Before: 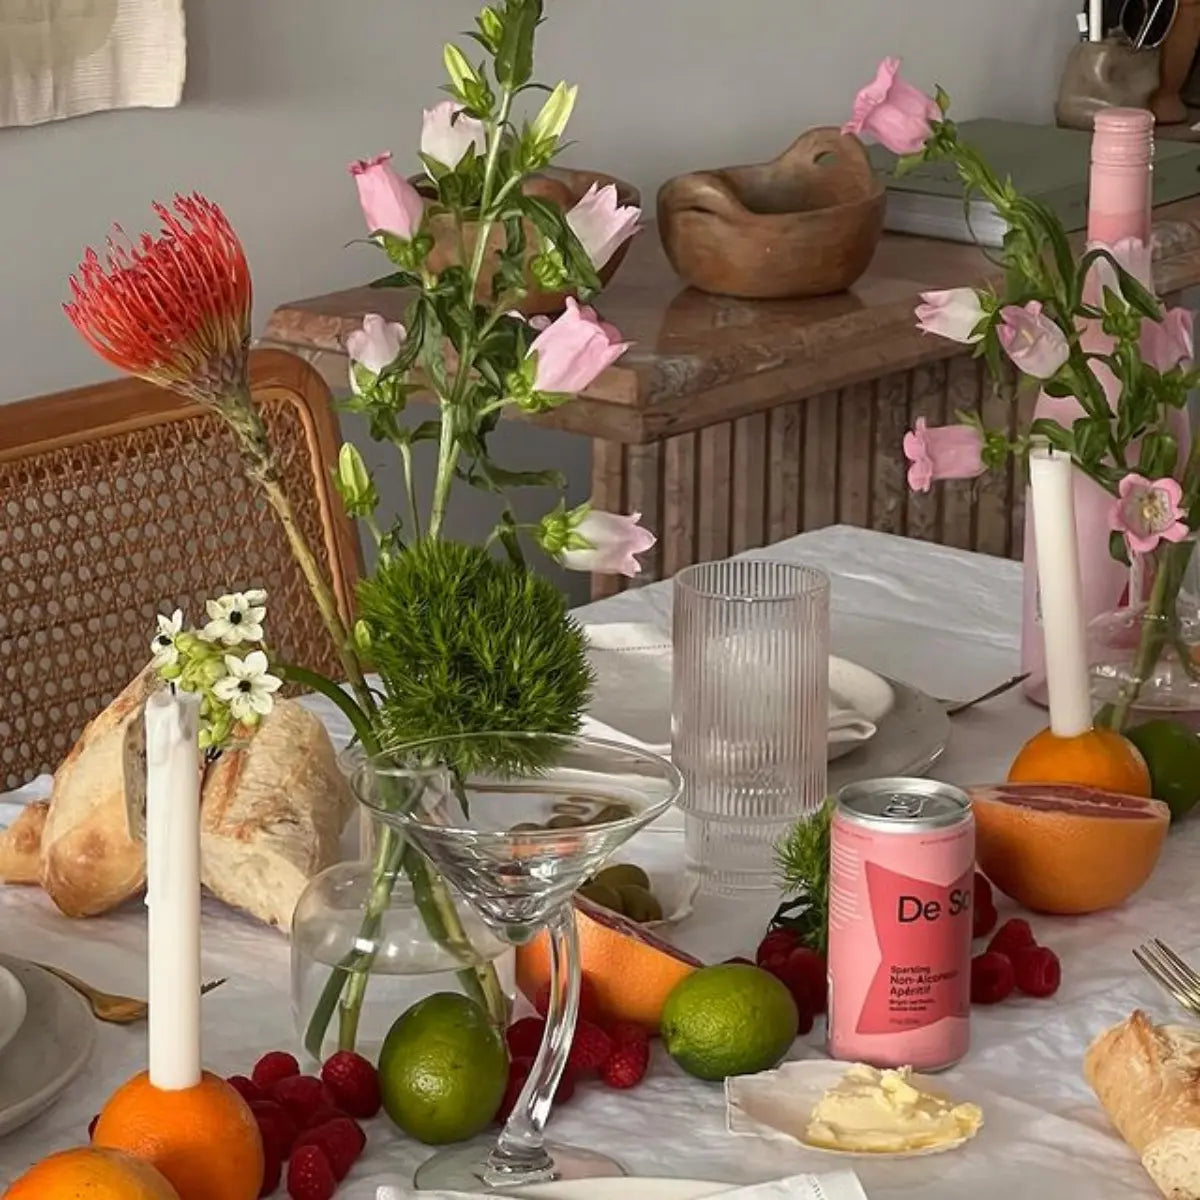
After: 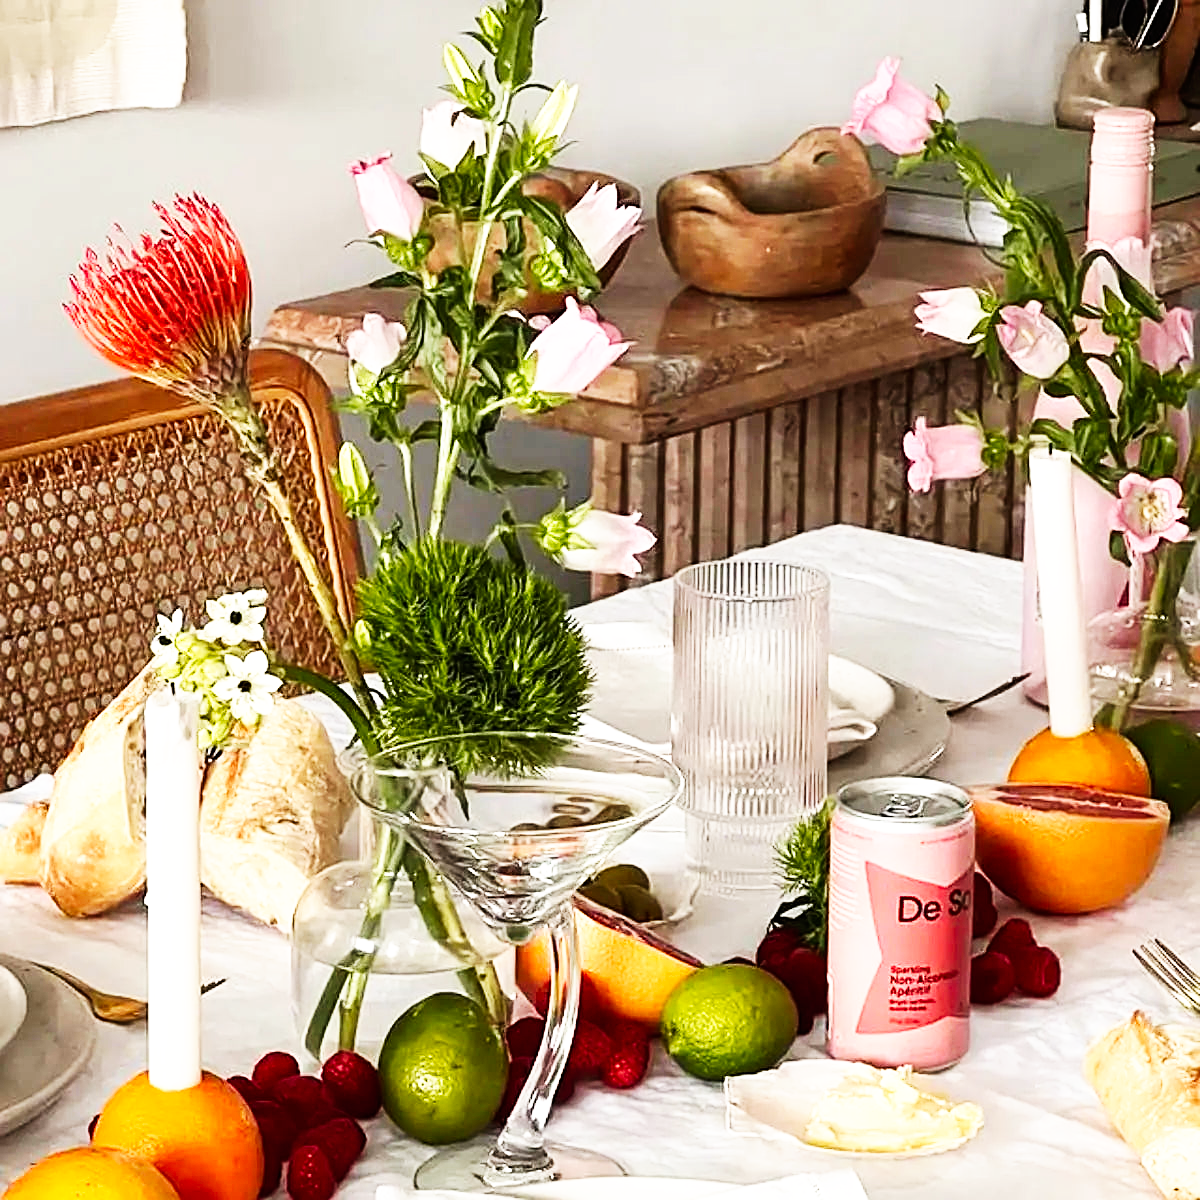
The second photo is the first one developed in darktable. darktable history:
base curve: curves: ch0 [(0, 0) (0.007, 0.004) (0.027, 0.03) (0.046, 0.07) (0.207, 0.54) (0.442, 0.872) (0.673, 0.972) (1, 1)], preserve colors none
sharpen: on, module defaults
tone equalizer: -8 EV -0.417 EV, -7 EV -0.389 EV, -6 EV -0.333 EV, -5 EV -0.222 EV, -3 EV 0.222 EV, -2 EV 0.333 EV, -1 EV 0.389 EV, +0 EV 0.417 EV, edges refinement/feathering 500, mask exposure compensation -1.57 EV, preserve details no
